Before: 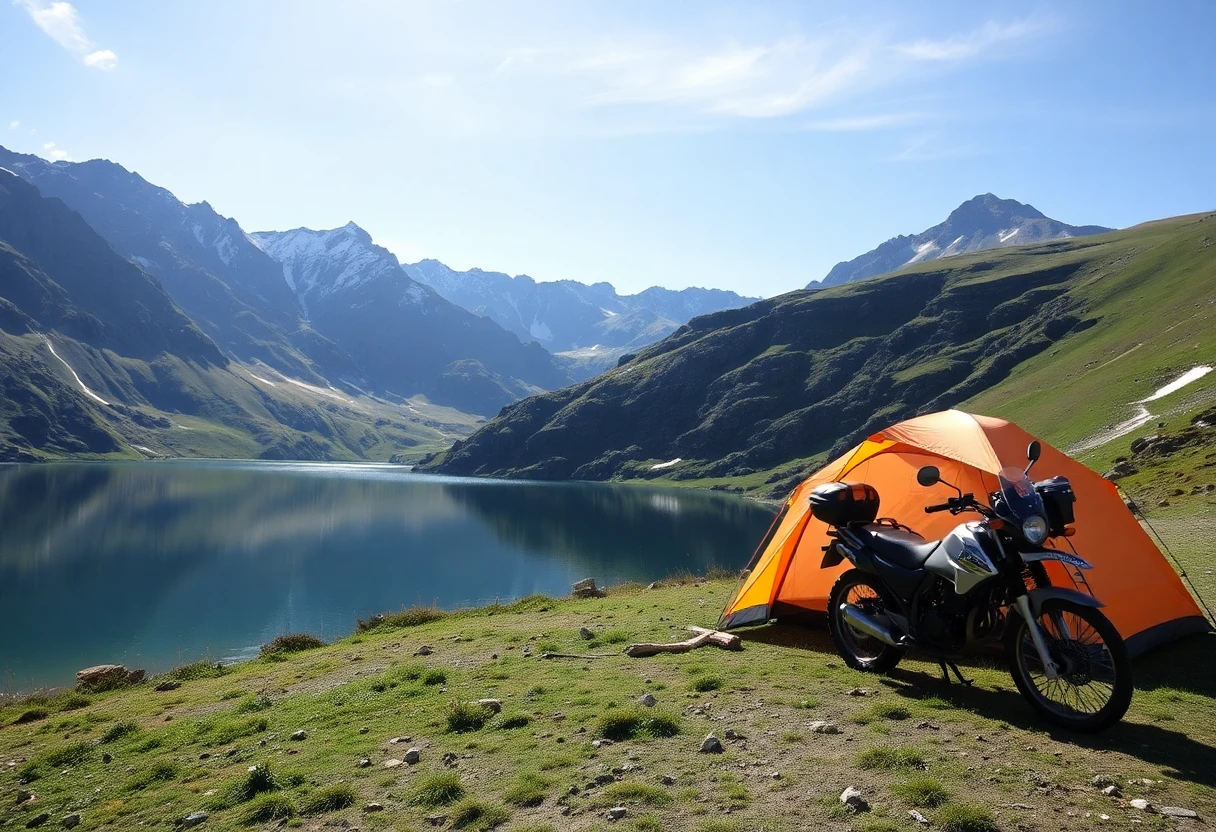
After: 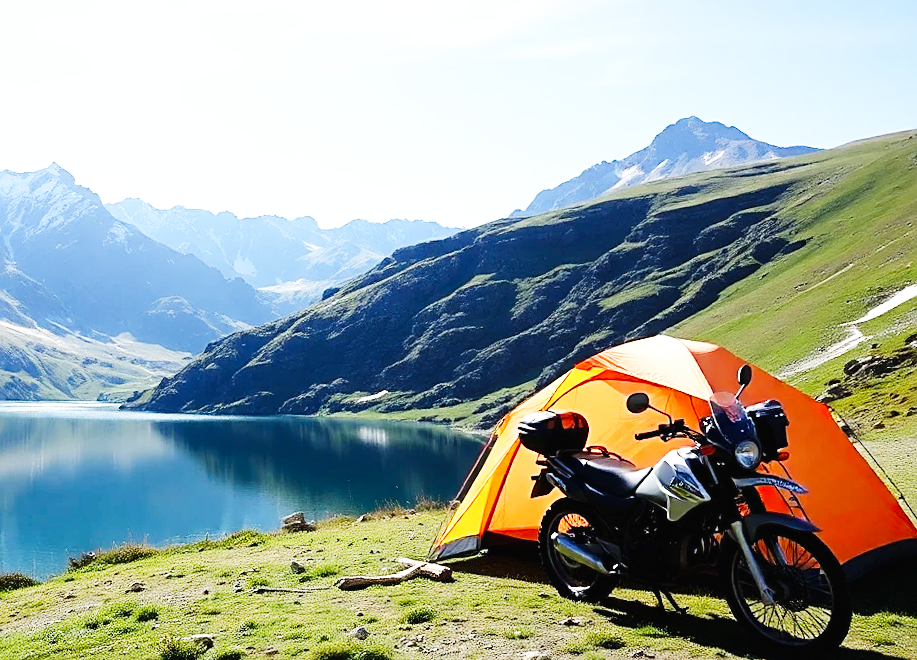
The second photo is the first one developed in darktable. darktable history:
base curve: curves: ch0 [(0, 0.003) (0.001, 0.002) (0.006, 0.004) (0.02, 0.022) (0.048, 0.086) (0.094, 0.234) (0.162, 0.431) (0.258, 0.629) (0.385, 0.8) (0.548, 0.918) (0.751, 0.988) (1, 1)], preserve colors none
sharpen: on, module defaults
white balance: red 0.982, blue 1.018
rotate and perspective: rotation -1.32°, lens shift (horizontal) -0.031, crop left 0.015, crop right 0.985, crop top 0.047, crop bottom 0.982
crop: left 23.095%, top 5.827%, bottom 11.854%
